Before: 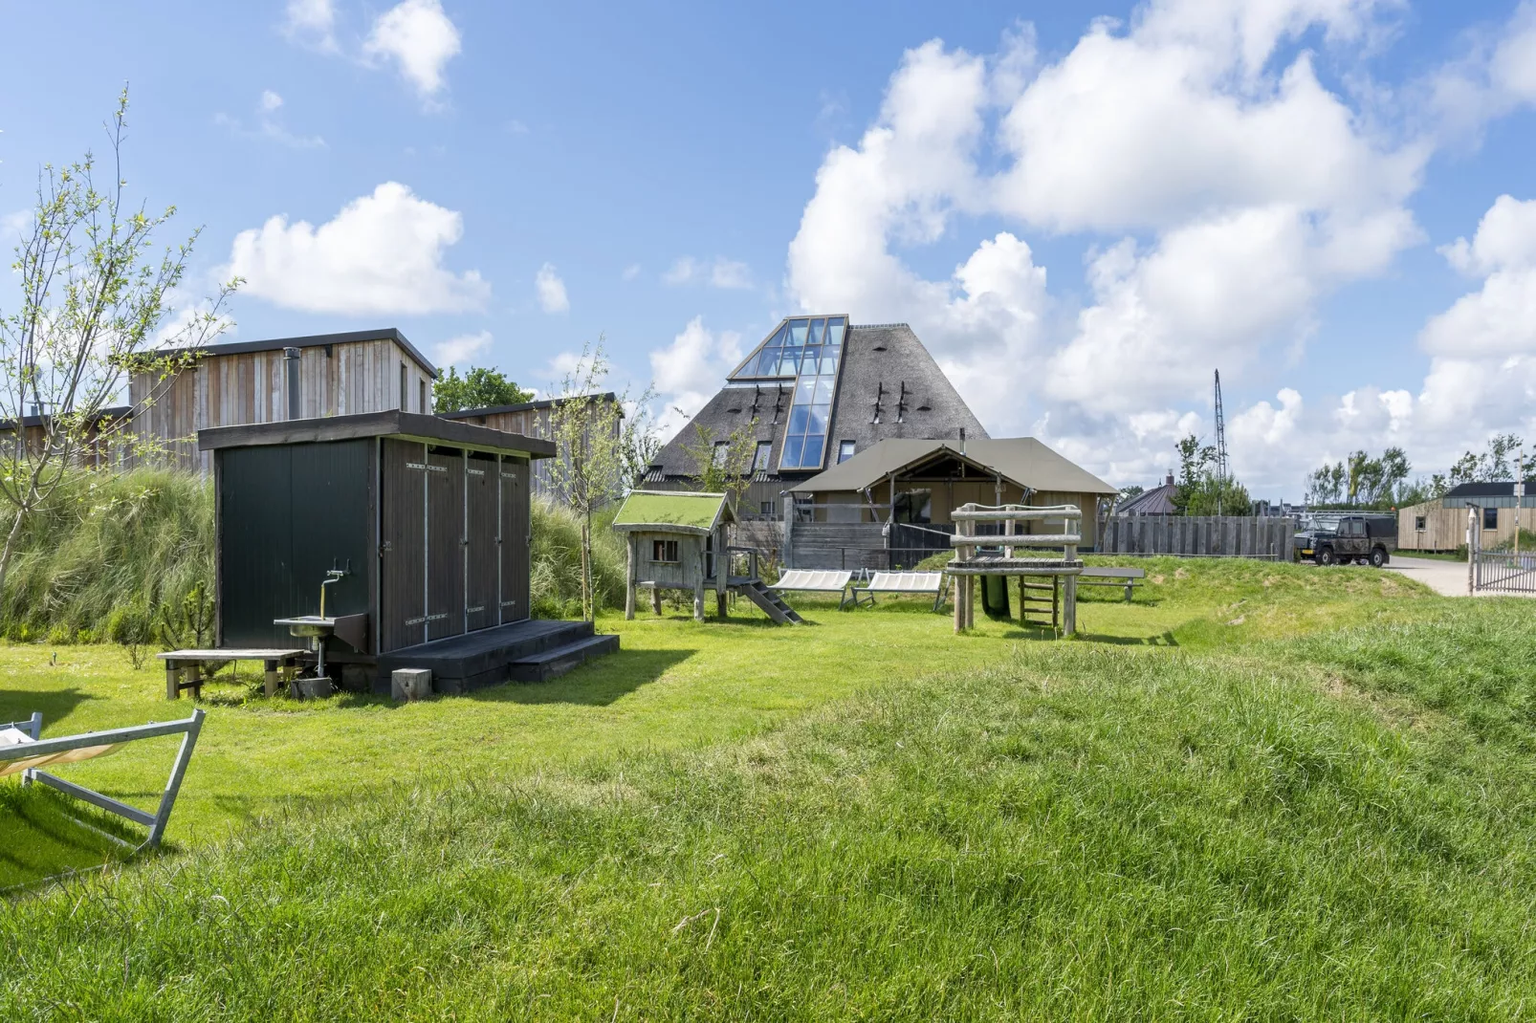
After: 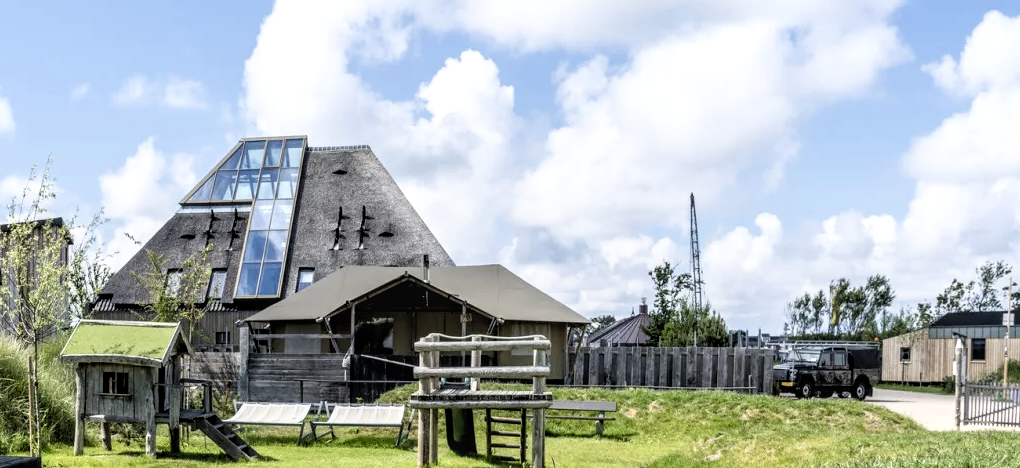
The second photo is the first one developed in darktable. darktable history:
crop: left 36.121%, top 18.073%, right 0.332%, bottom 38.189%
filmic rgb: black relative exposure -5.56 EV, white relative exposure 2.5 EV, target black luminance 0%, hardness 4.51, latitude 67.15%, contrast 1.469, shadows ↔ highlights balance -4.36%
local contrast: on, module defaults
